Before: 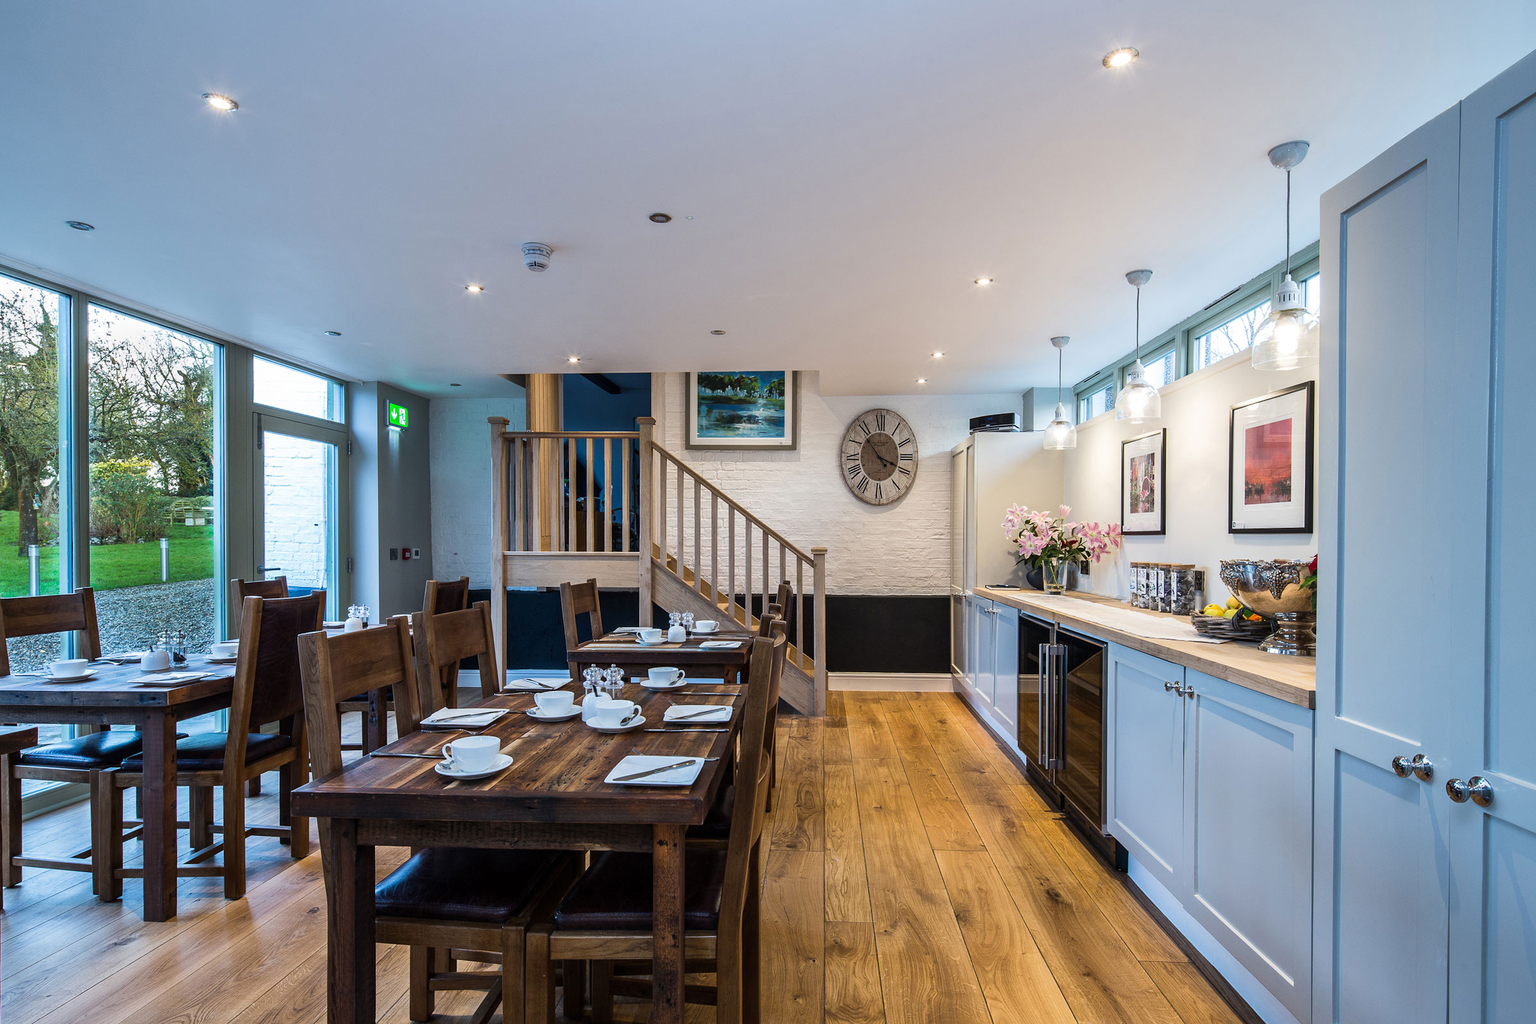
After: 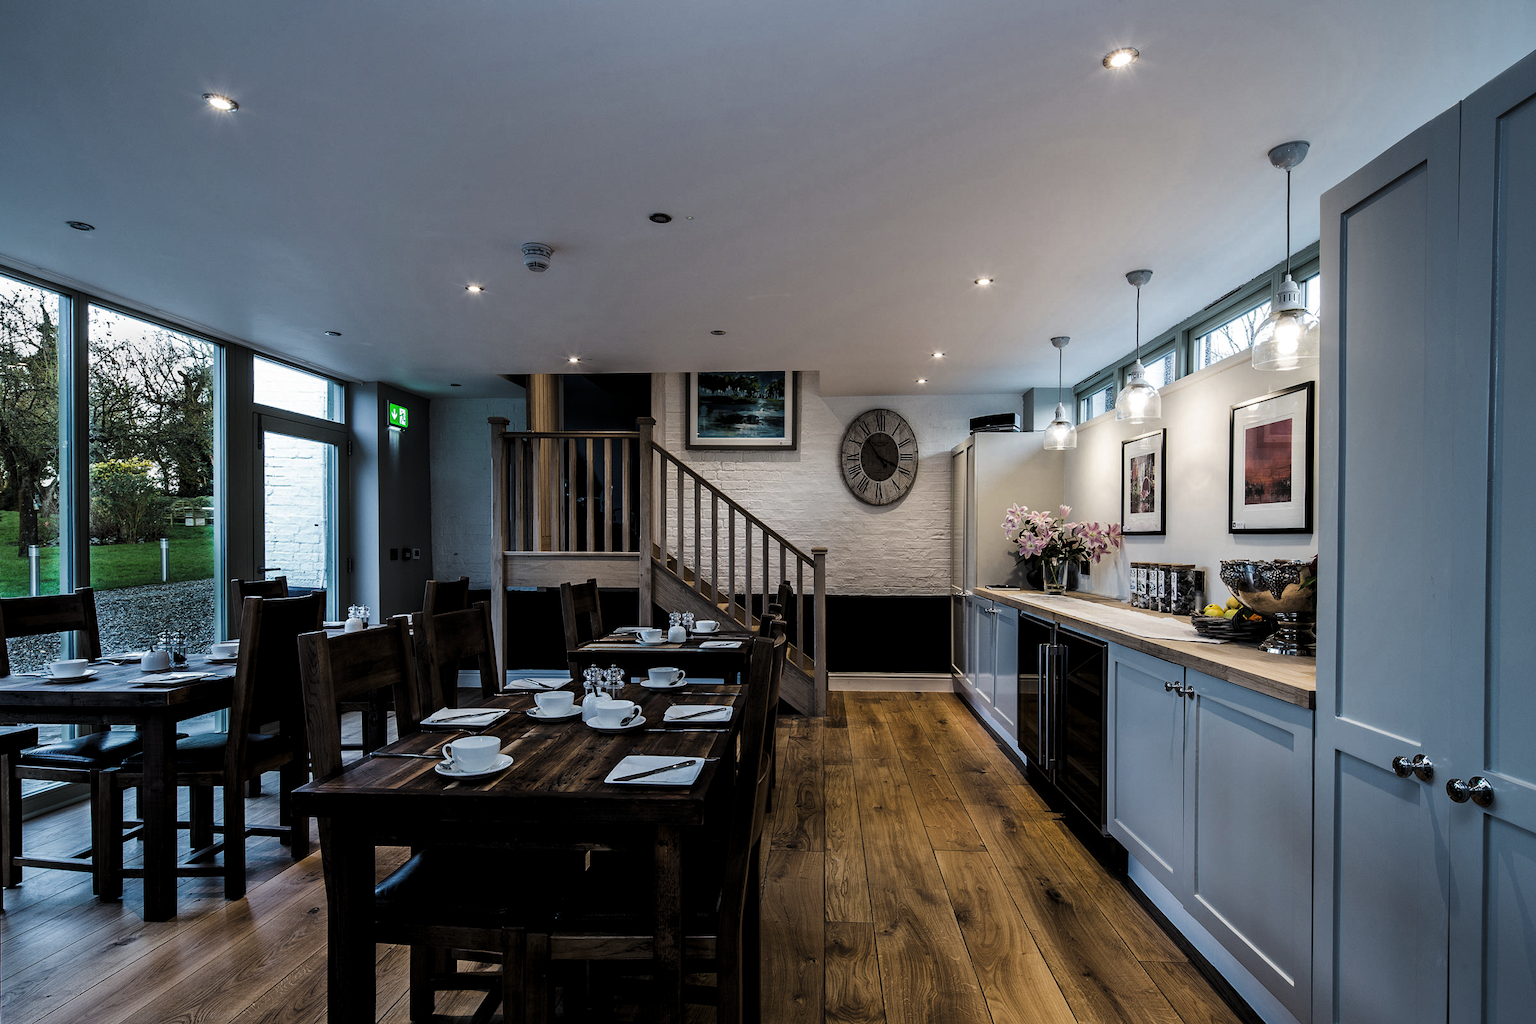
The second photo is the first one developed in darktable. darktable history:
levels: mode automatic, black 8.58%, gray 59.42%, levels [0, 0.445, 1]
white balance: emerald 1
